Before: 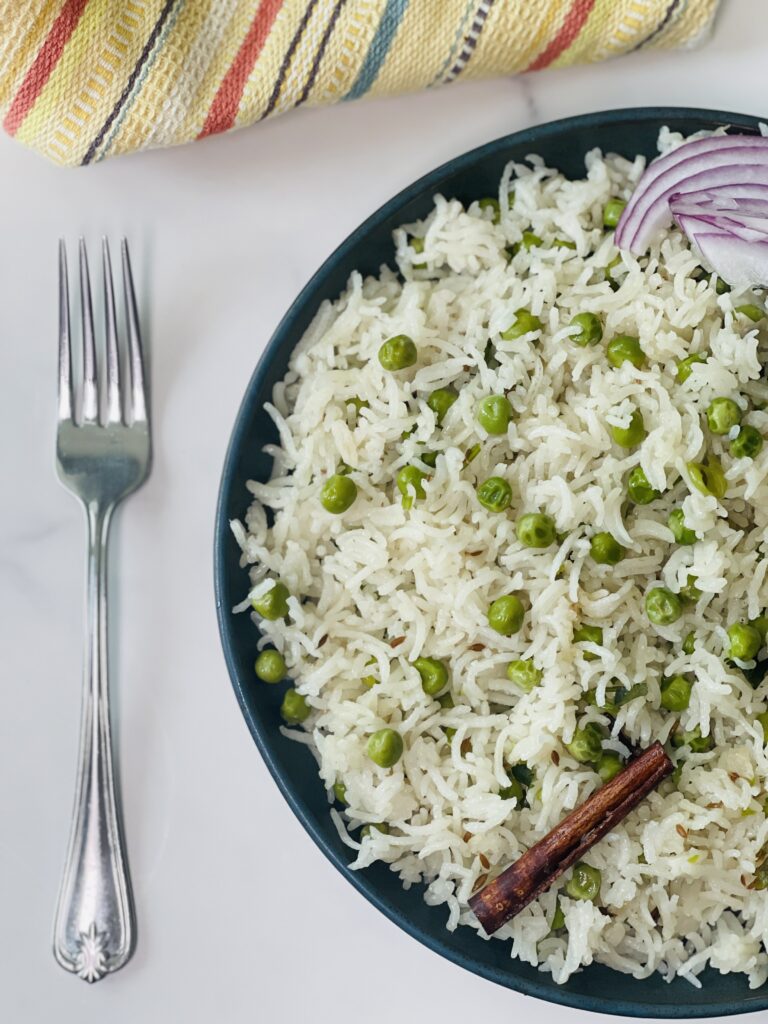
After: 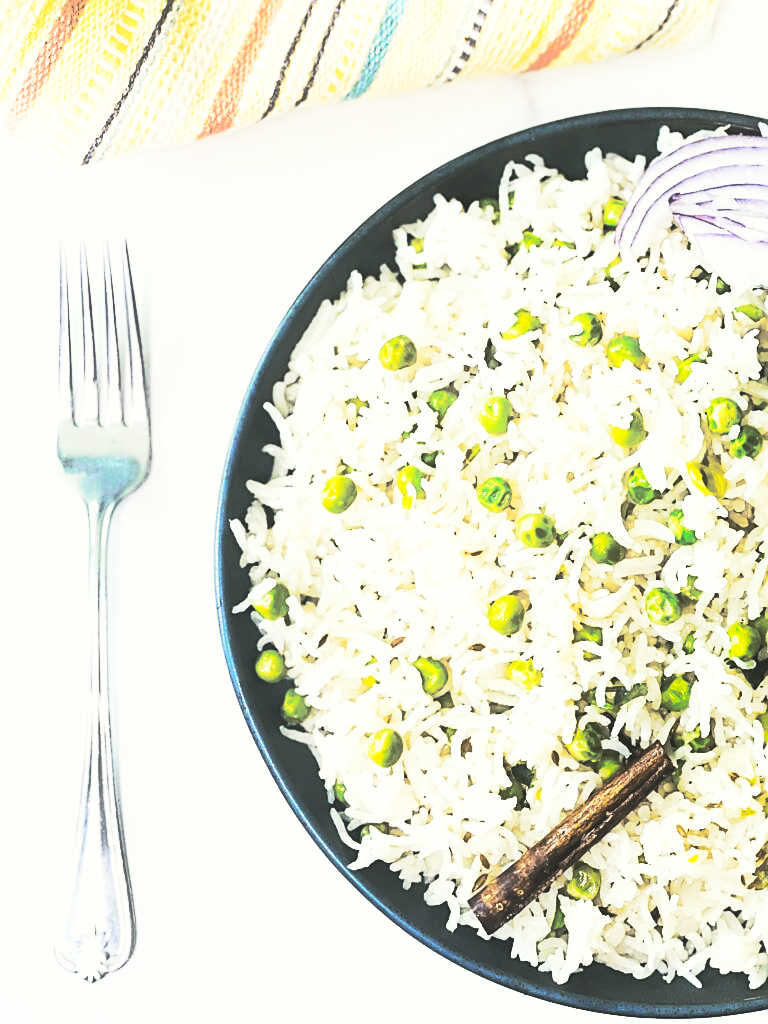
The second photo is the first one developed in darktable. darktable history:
sharpen: on, module defaults
shadows and highlights: shadows -23.08, highlights 46.15, soften with gaussian
tone curve: curves: ch1 [(0, 0) (0.173, 0.145) (0.467, 0.477) (0.808, 0.611) (1, 1)]; ch2 [(0, 0) (0.255, 0.314) (0.498, 0.509) (0.694, 0.64) (1, 1)], color space Lab, independent channels, preserve colors none
contrast brightness saturation: contrast 0.1, brightness 0.03, saturation 0.09
base curve: curves: ch0 [(0, 0.015) (0.085, 0.116) (0.134, 0.298) (0.19, 0.545) (0.296, 0.764) (0.599, 0.982) (1, 1)], preserve colors none
